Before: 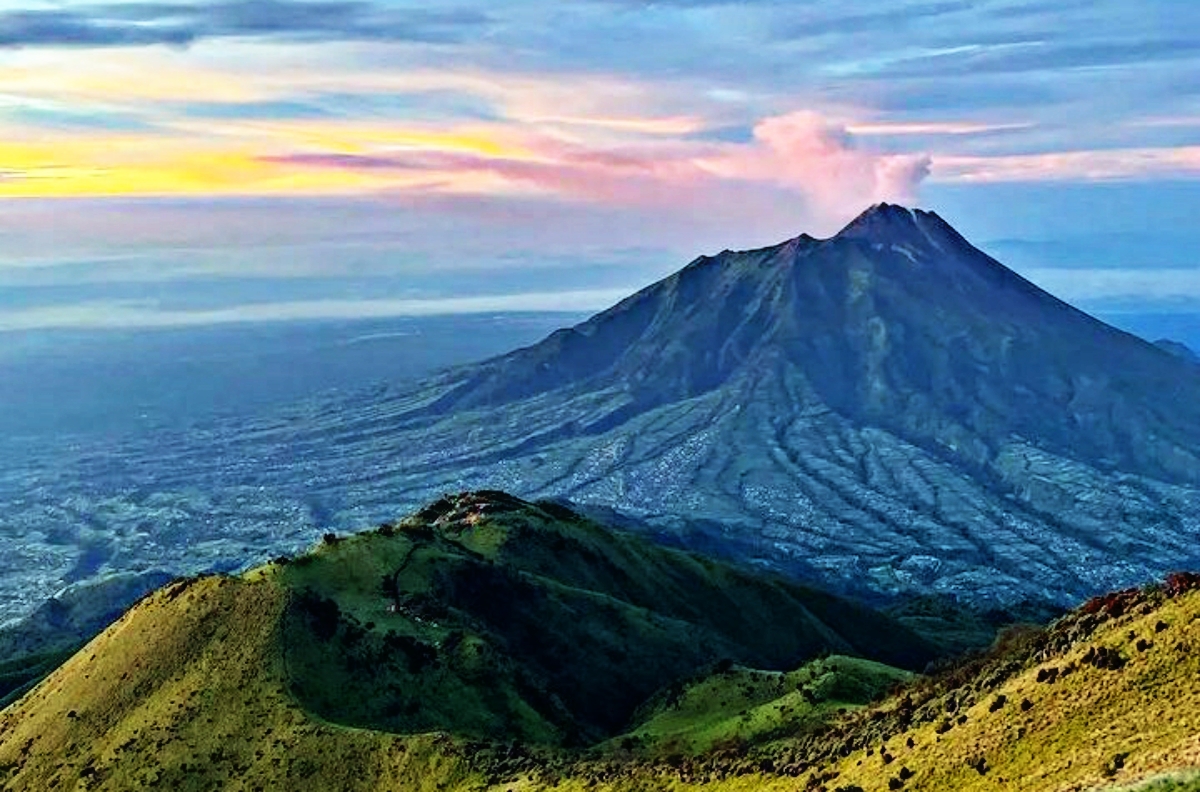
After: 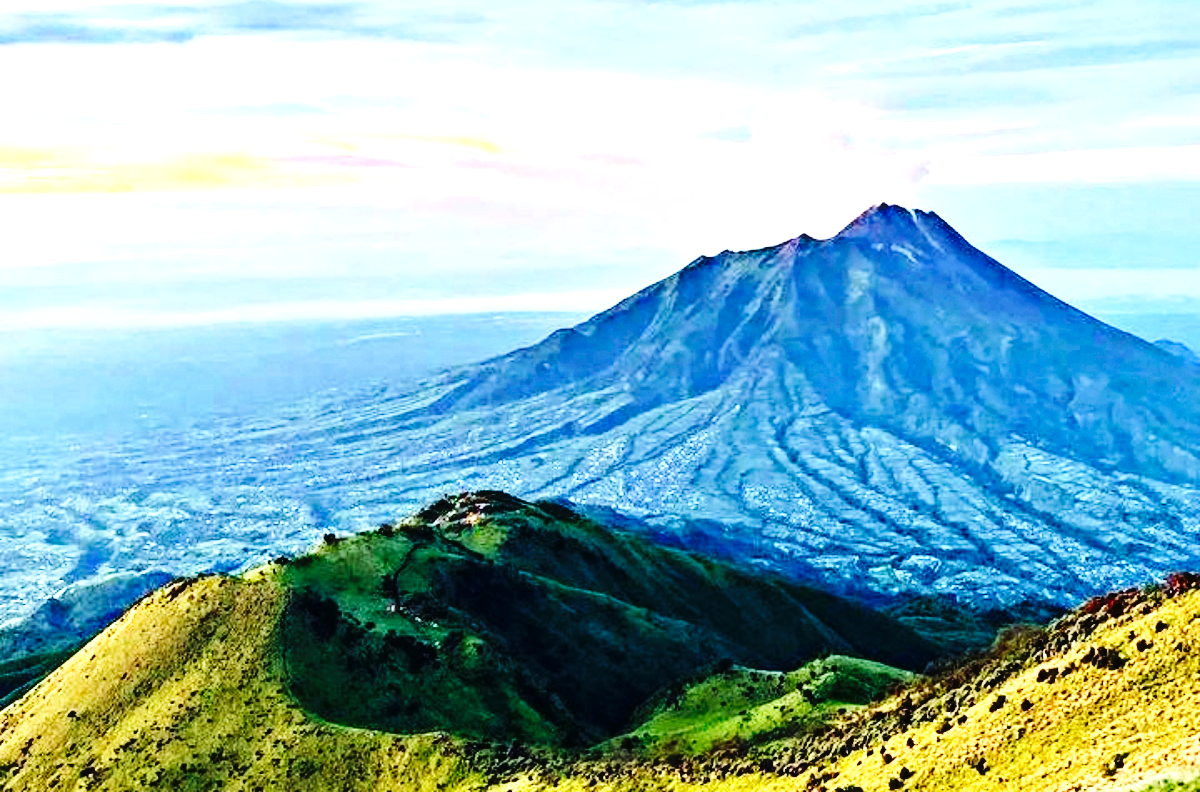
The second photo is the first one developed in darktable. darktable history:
base curve: curves: ch0 [(0, 0) (0.036, 0.025) (0.121, 0.166) (0.206, 0.329) (0.605, 0.79) (1, 1)], preserve colors none
exposure: exposure 1.209 EV, compensate exposure bias true, compensate highlight preservation false
